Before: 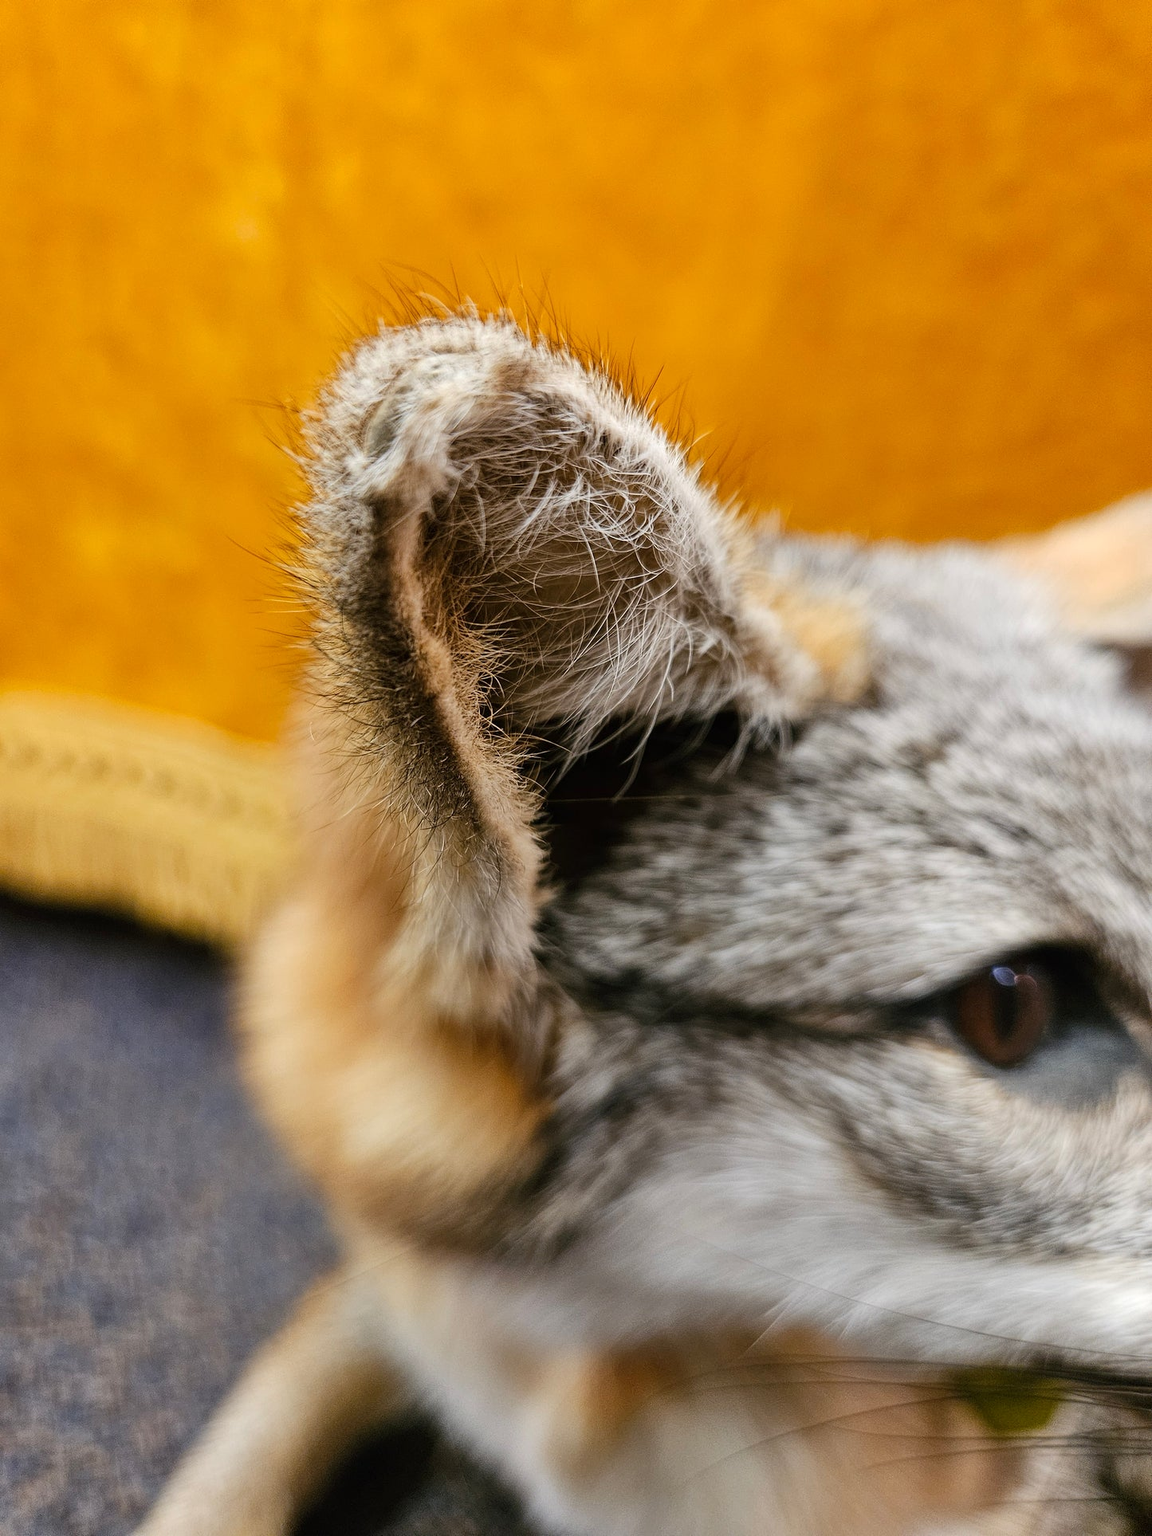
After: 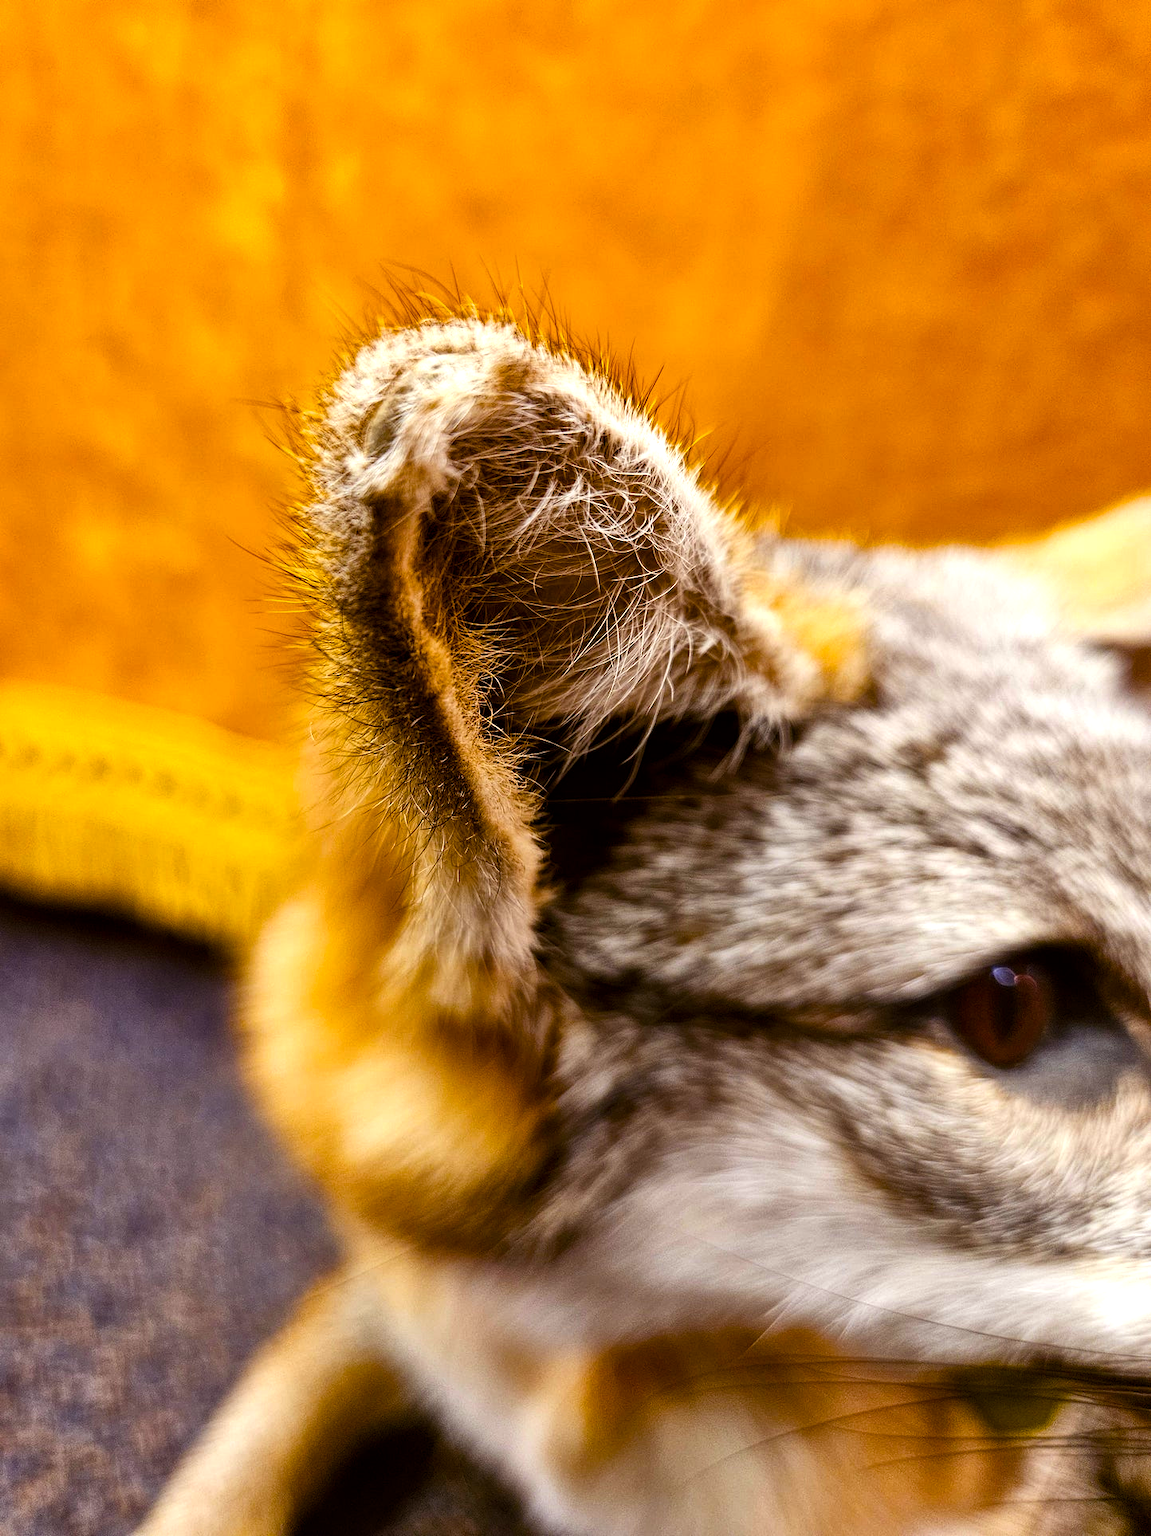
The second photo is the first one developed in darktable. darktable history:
color balance rgb: power › chroma 1.542%, power › hue 27.65°, perceptual saturation grading › global saturation 36.633%, perceptual saturation grading › shadows 36.197%, perceptual brilliance grading › global brilliance 14.371%, perceptual brilliance grading › shadows -35.851%, global vibrance 20%
local contrast: mode bilateral grid, contrast 19, coarseness 50, detail 119%, midtone range 0.2
